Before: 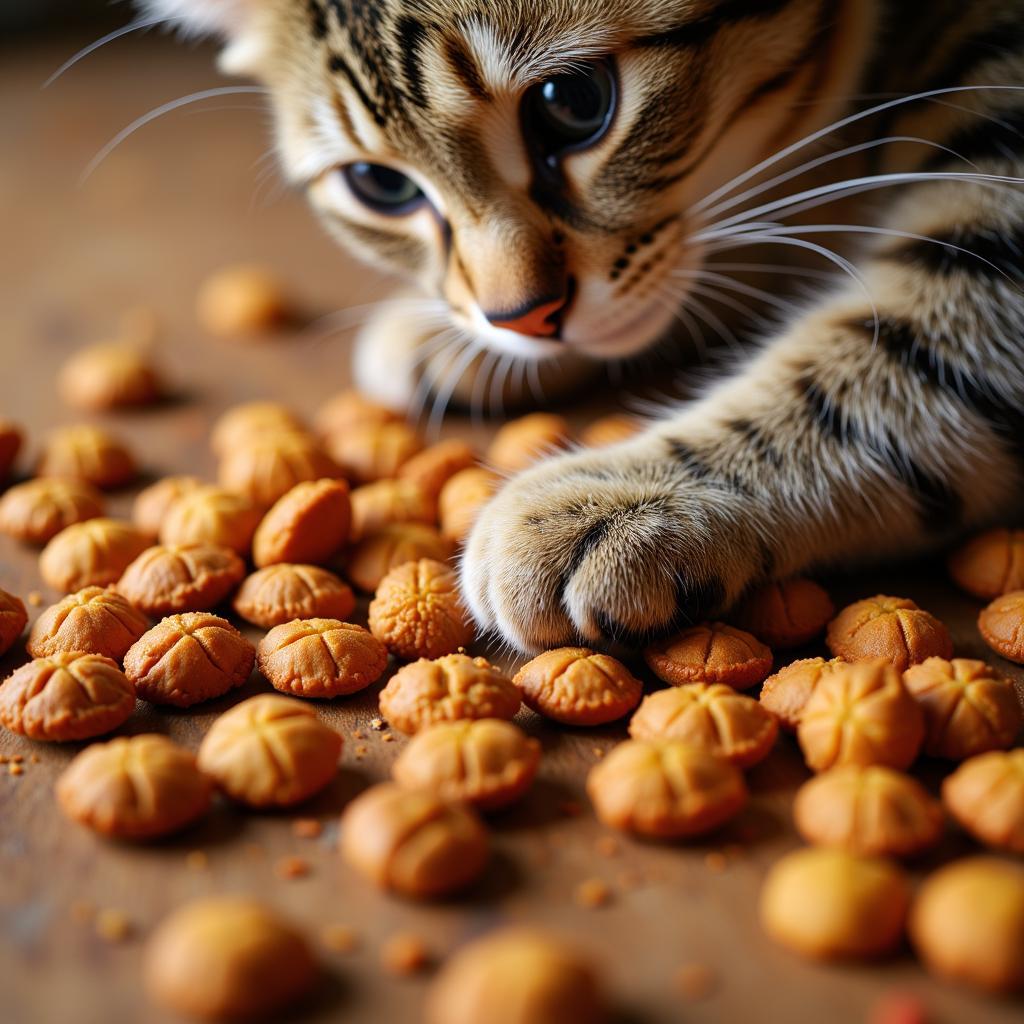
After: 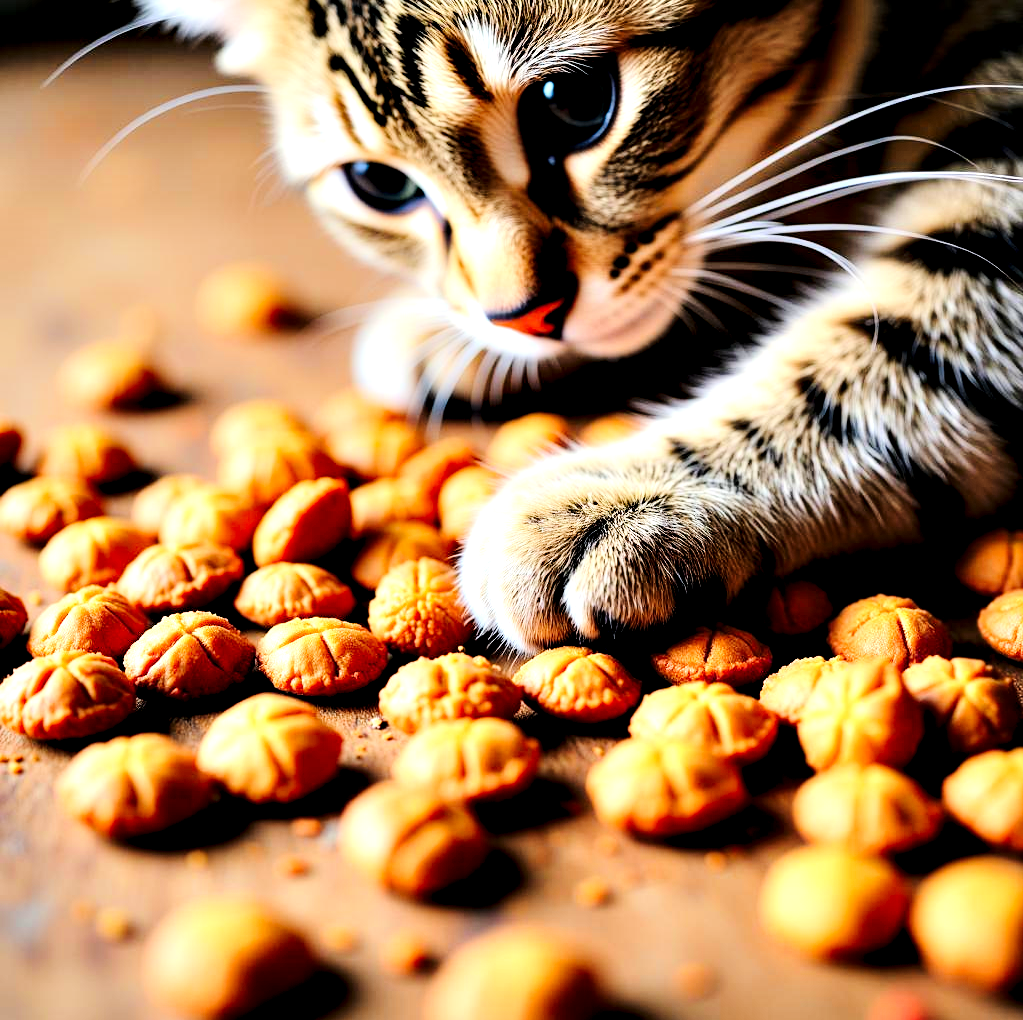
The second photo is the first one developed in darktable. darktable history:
tone curve: curves: ch0 [(0, 0) (0.183, 0.152) (0.571, 0.594) (1, 1)]; ch1 [(0, 0) (0.394, 0.307) (0.5, 0.5) (0.586, 0.597) (0.625, 0.647) (1, 1)]; ch2 [(0, 0) (0.5, 0.5) (0.604, 0.616) (1, 1)], preserve colors none
crop: top 0.182%, bottom 0.17%
contrast equalizer: octaves 7, y [[0.6 ×6], [0.55 ×6], [0 ×6], [0 ×6], [0 ×6]]
tone equalizer: -7 EV 0.16 EV, -6 EV 0.59 EV, -5 EV 1.18 EV, -4 EV 1.29 EV, -3 EV 1.15 EV, -2 EV 0.6 EV, -1 EV 0.155 EV, edges refinement/feathering 500, mask exposure compensation -1.57 EV, preserve details no
